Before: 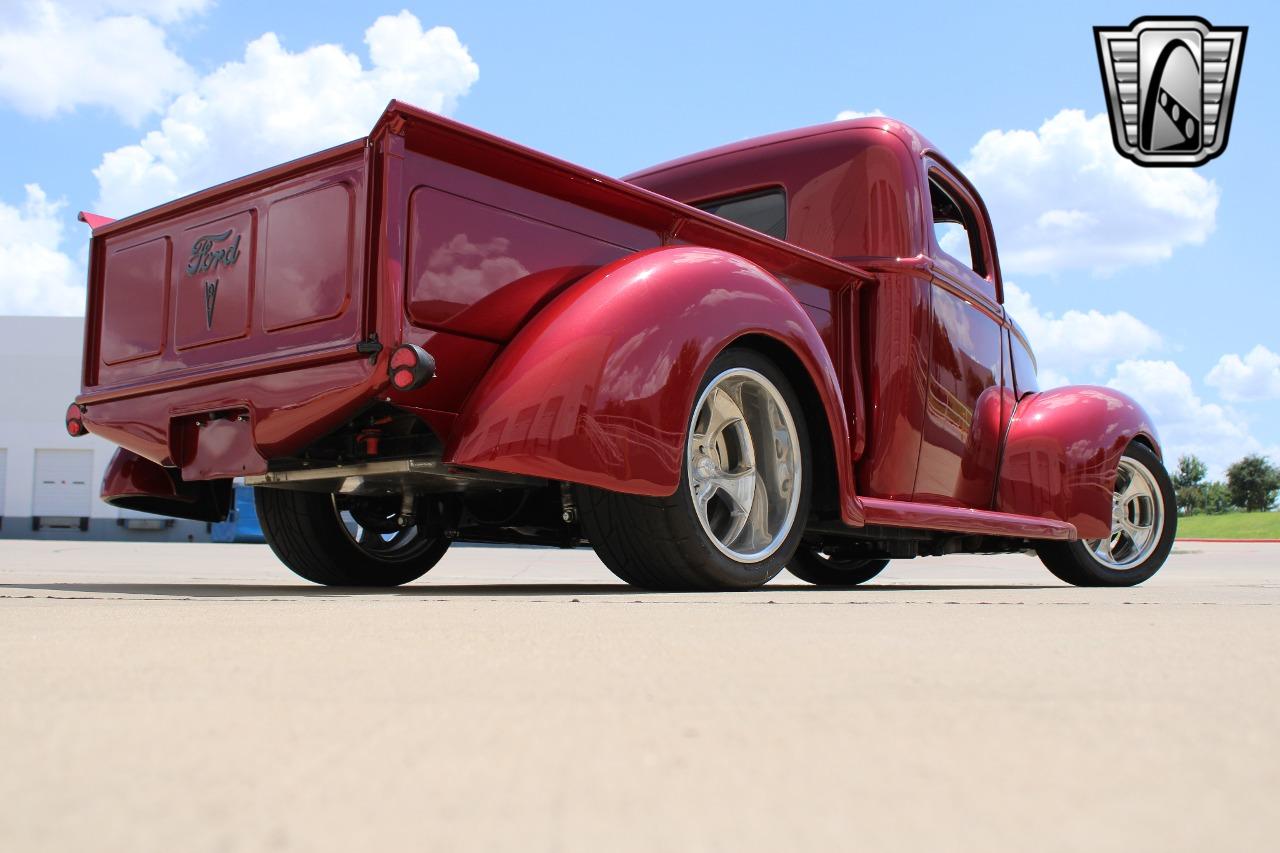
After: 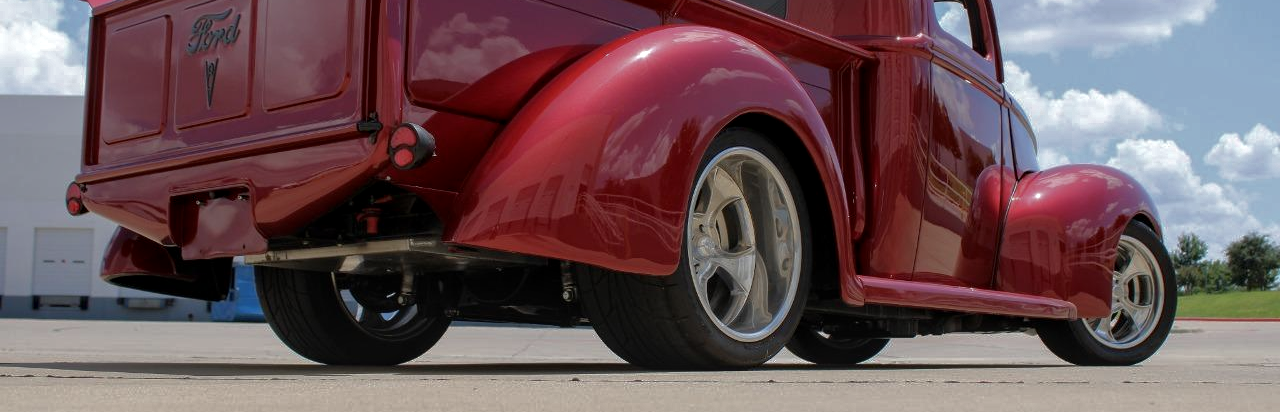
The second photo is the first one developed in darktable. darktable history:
crop and rotate: top 26.056%, bottom 25.543%
base curve: curves: ch0 [(0, 0) (0.826, 0.587) (1, 1)]
local contrast: on, module defaults
